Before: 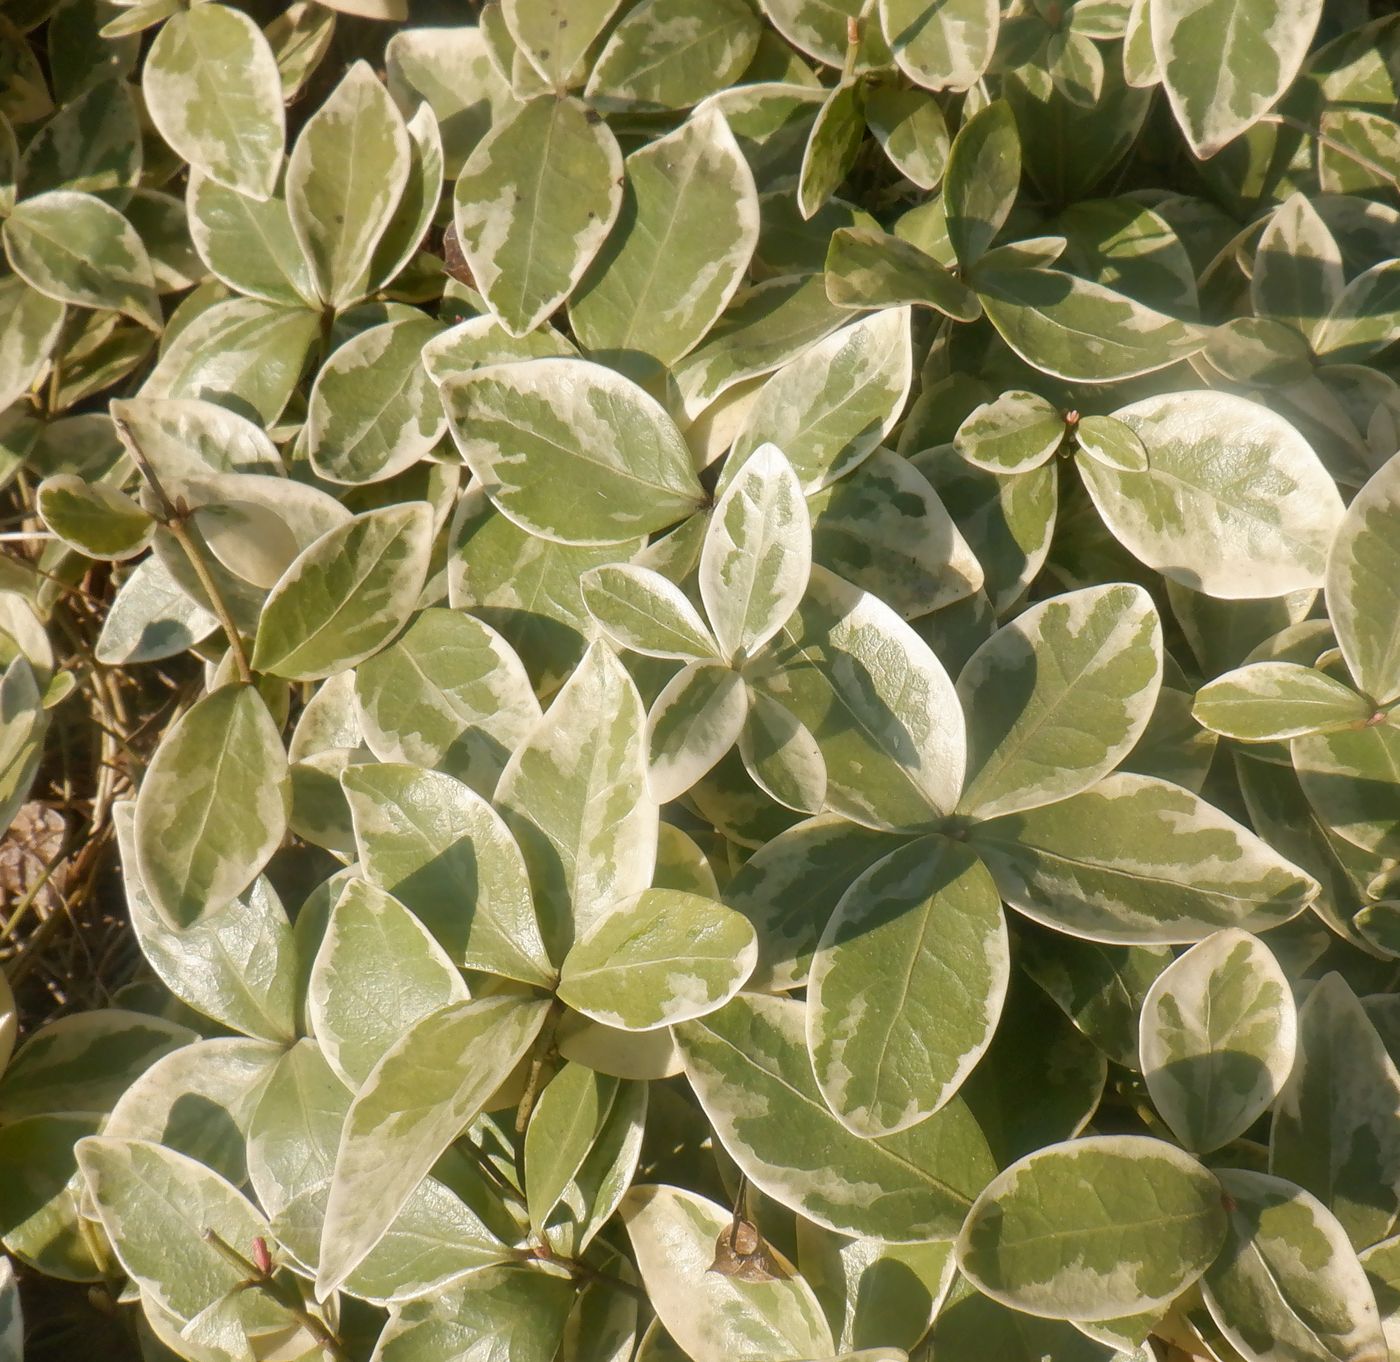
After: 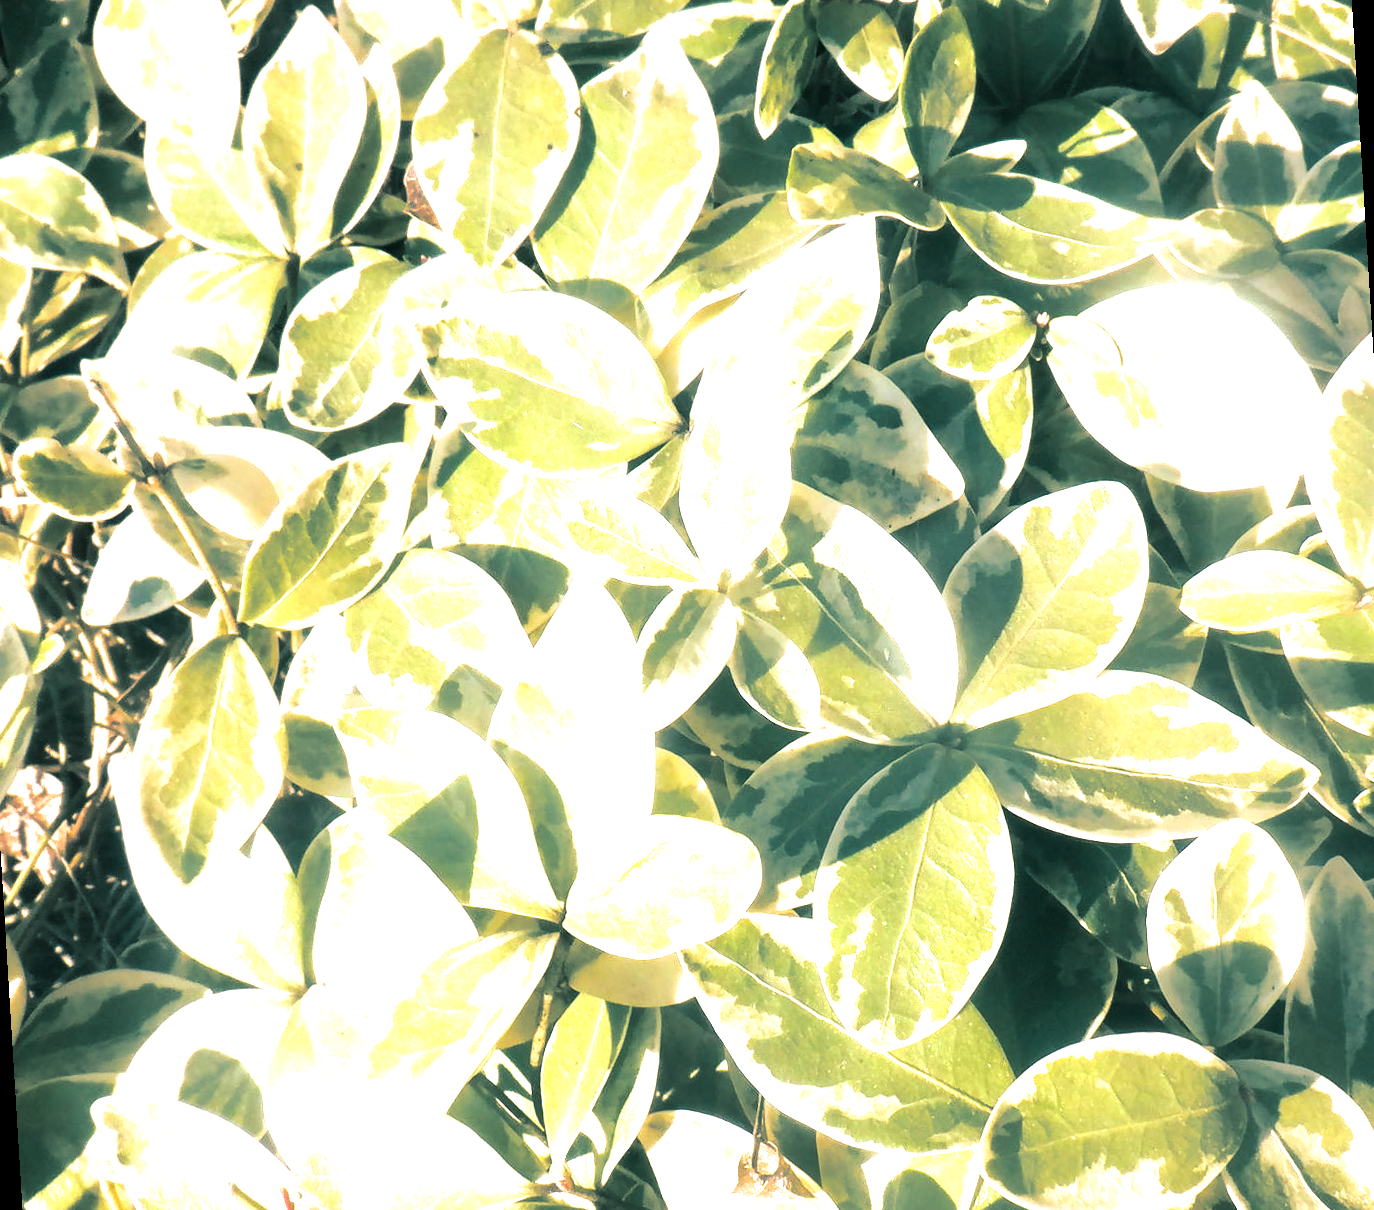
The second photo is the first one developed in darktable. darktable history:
exposure: exposure 1.2 EV, compensate highlight preservation false
rotate and perspective: rotation -3.52°, crop left 0.036, crop right 0.964, crop top 0.081, crop bottom 0.919
split-toning: shadows › hue 186.43°, highlights › hue 49.29°, compress 30.29%
tone equalizer: -8 EV -0.75 EV, -7 EV -0.7 EV, -6 EV -0.6 EV, -5 EV -0.4 EV, -3 EV 0.4 EV, -2 EV 0.6 EV, -1 EV 0.7 EV, +0 EV 0.75 EV, edges refinement/feathering 500, mask exposure compensation -1.57 EV, preserve details no
